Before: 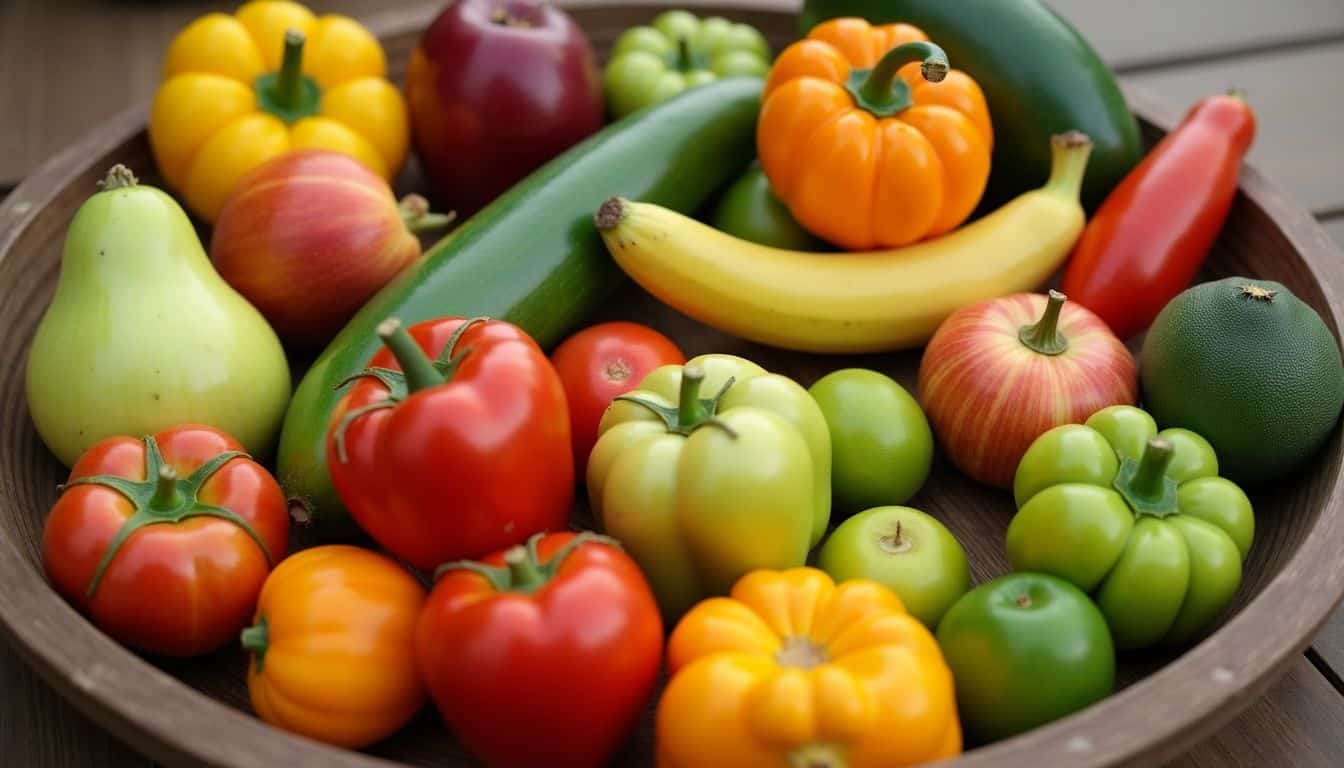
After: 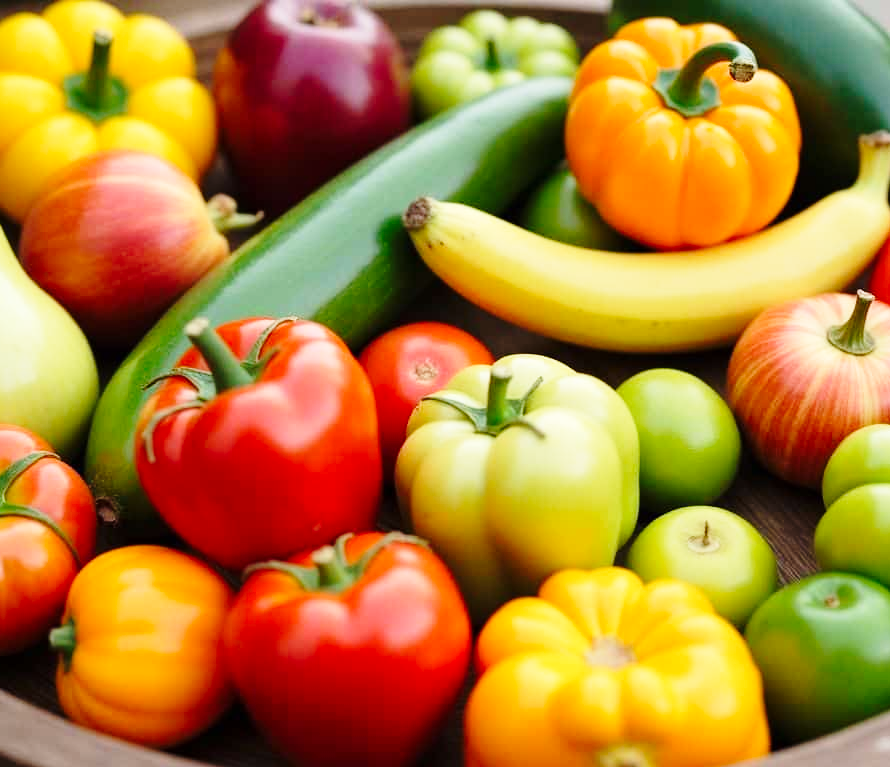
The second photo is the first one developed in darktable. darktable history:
base curve: curves: ch0 [(0, 0) (0.028, 0.03) (0.121, 0.232) (0.46, 0.748) (0.859, 0.968) (1, 1)], preserve colors none
crop and rotate: left 14.299%, right 19.408%
